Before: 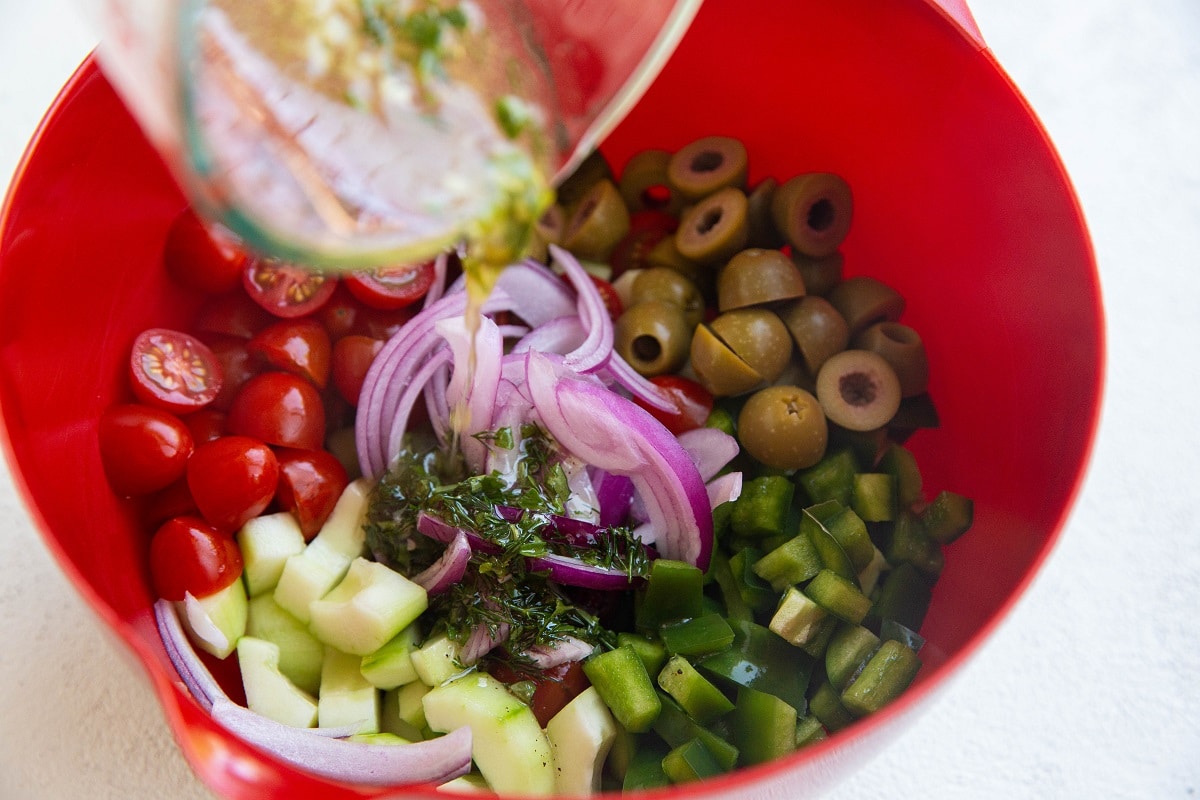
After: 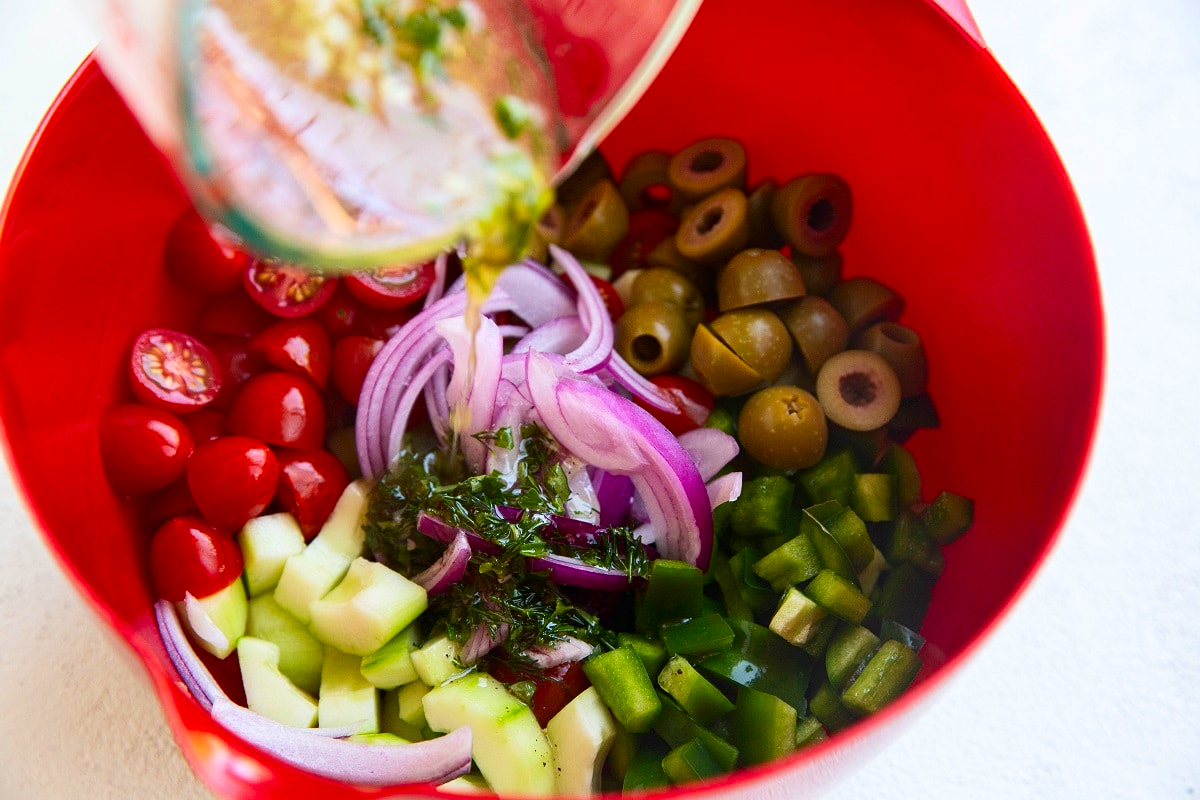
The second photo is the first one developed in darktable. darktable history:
contrast brightness saturation: contrast 0.173, saturation 0.298
